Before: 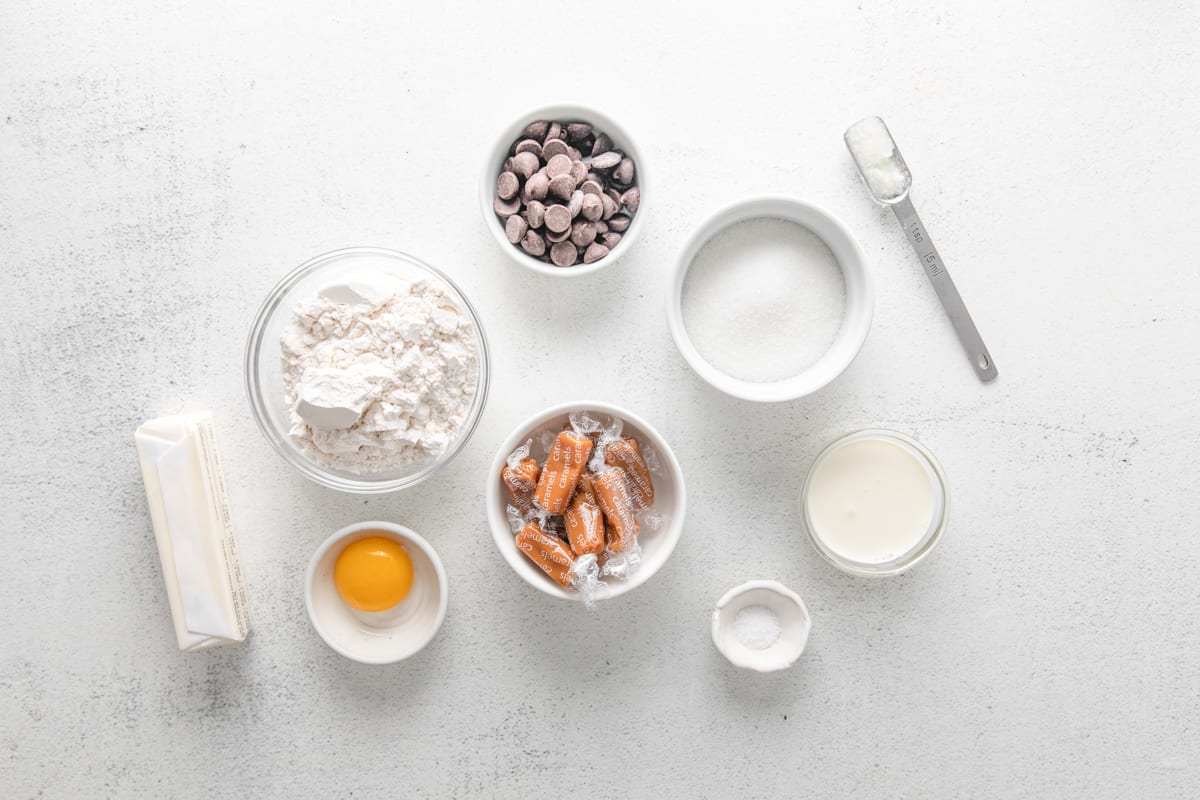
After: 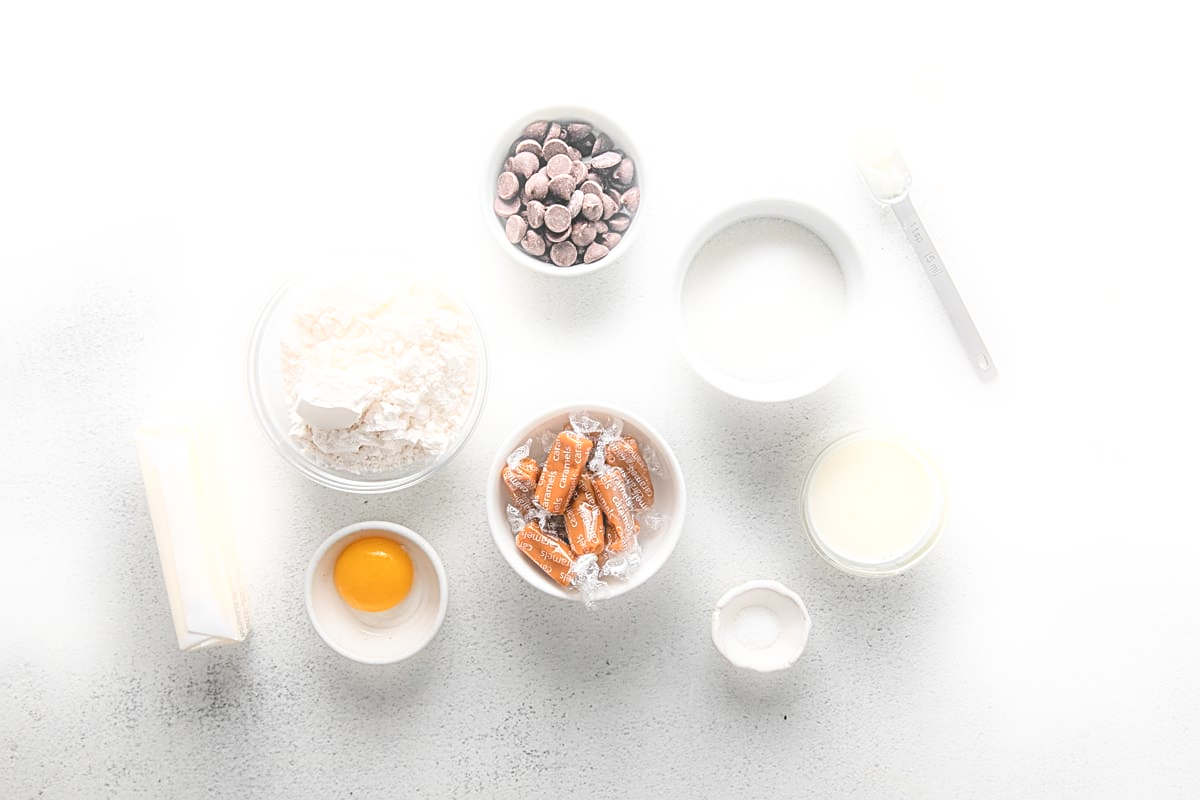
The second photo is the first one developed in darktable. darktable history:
levels: levels [0, 0.492, 0.984]
sharpen: amount 0.75
bloom: size 5%, threshold 95%, strength 15%
white balance: red 1, blue 1
tone equalizer: on, module defaults
